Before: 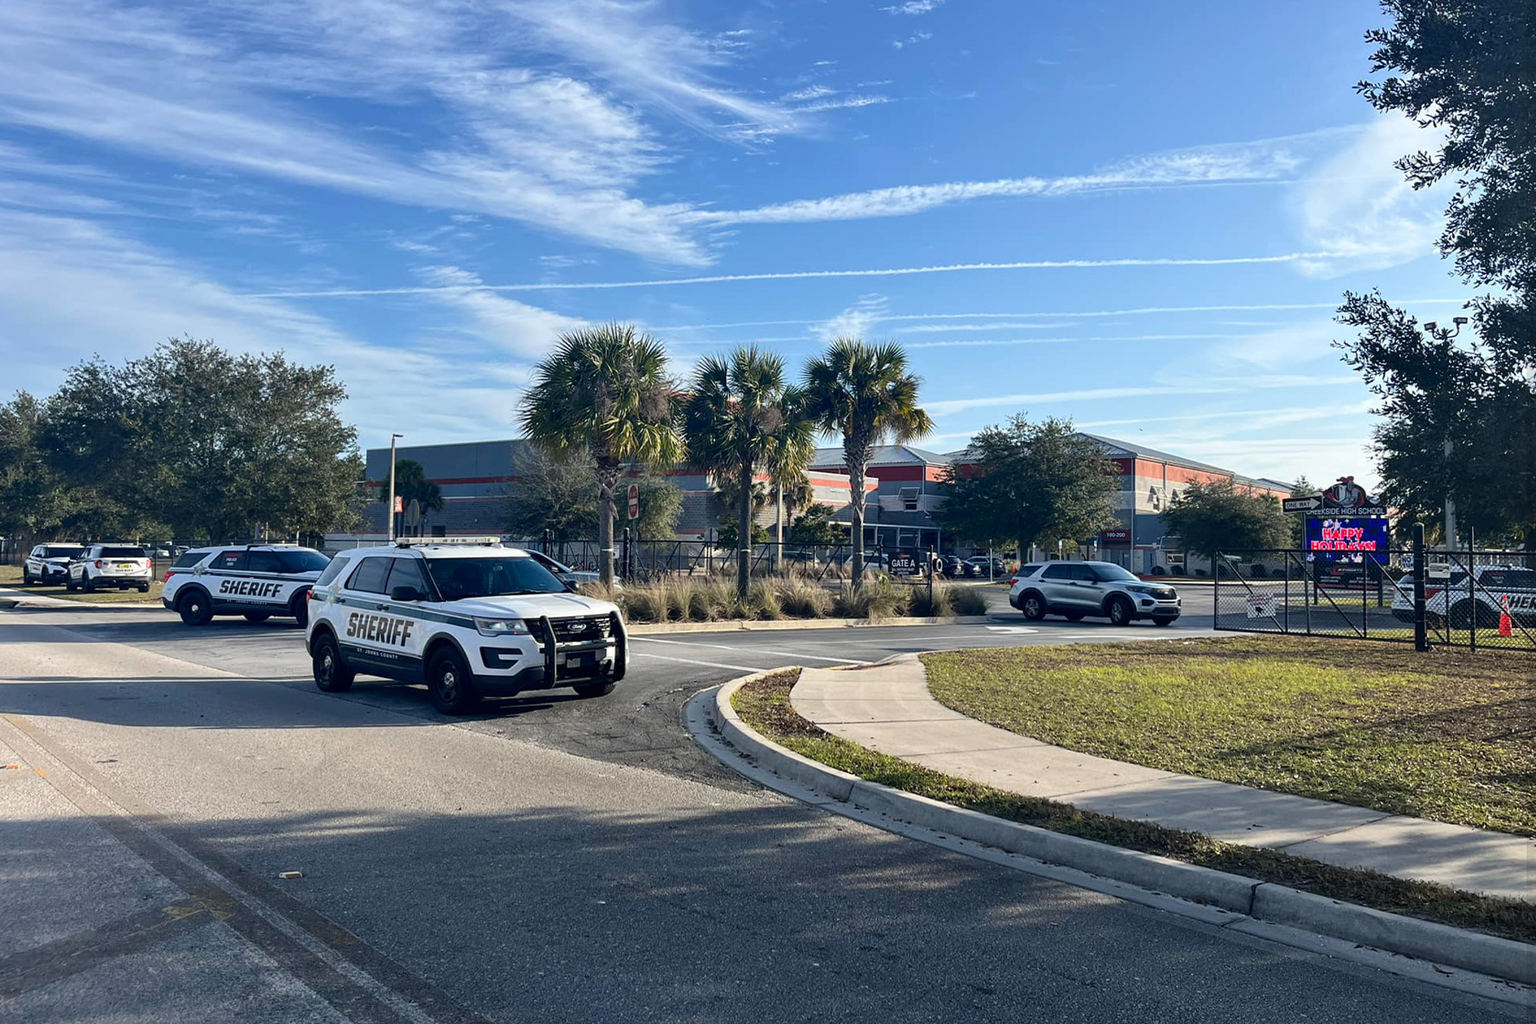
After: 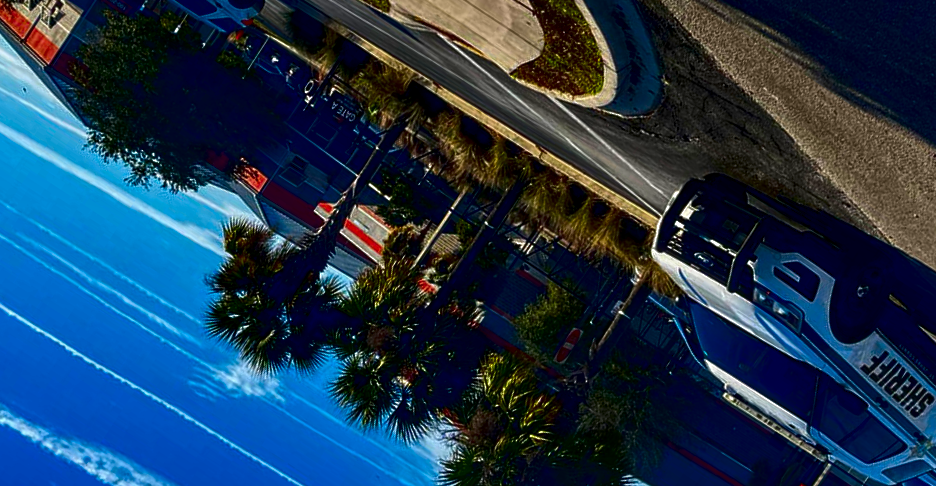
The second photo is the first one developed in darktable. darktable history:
local contrast: highlights 61%, detail 143%, midtone range 0.429
contrast brightness saturation: brightness -0.983, saturation 0.981
sharpen: radius 5.358, amount 0.314, threshold 26.196
crop and rotate: angle 146.74°, left 9.181%, top 15.605%, right 4.508%, bottom 17.145%
